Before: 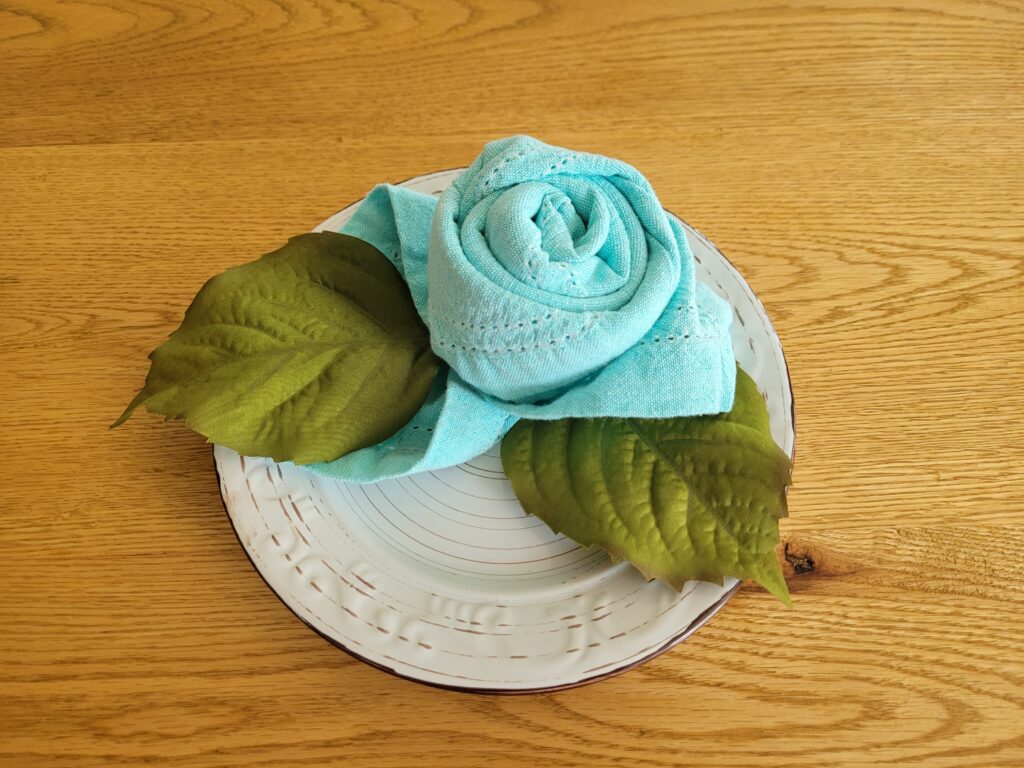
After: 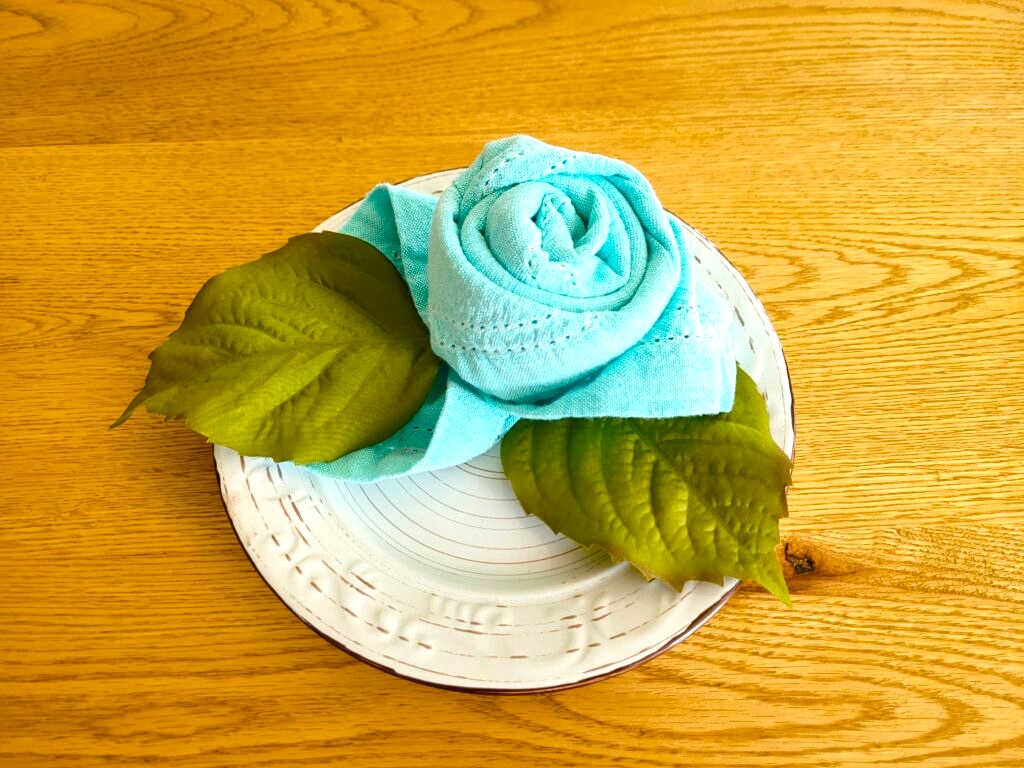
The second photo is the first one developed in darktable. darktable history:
rgb curve: curves: ch0 [(0, 0) (0.093, 0.159) (0.241, 0.265) (0.414, 0.42) (1, 1)], compensate middle gray true, preserve colors basic power
color balance rgb: linear chroma grading › shadows -2.2%, linear chroma grading › highlights -15%, linear chroma grading › global chroma -10%, linear chroma grading › mid-tones -10%, perceptual saturation grading › global saturation 45%, perceptual saturation grading › highlights -50%, perceptual saturation grading › shadows 30%, perceptual brilliance grading › global brilliance 18%, global vibrance 45%
